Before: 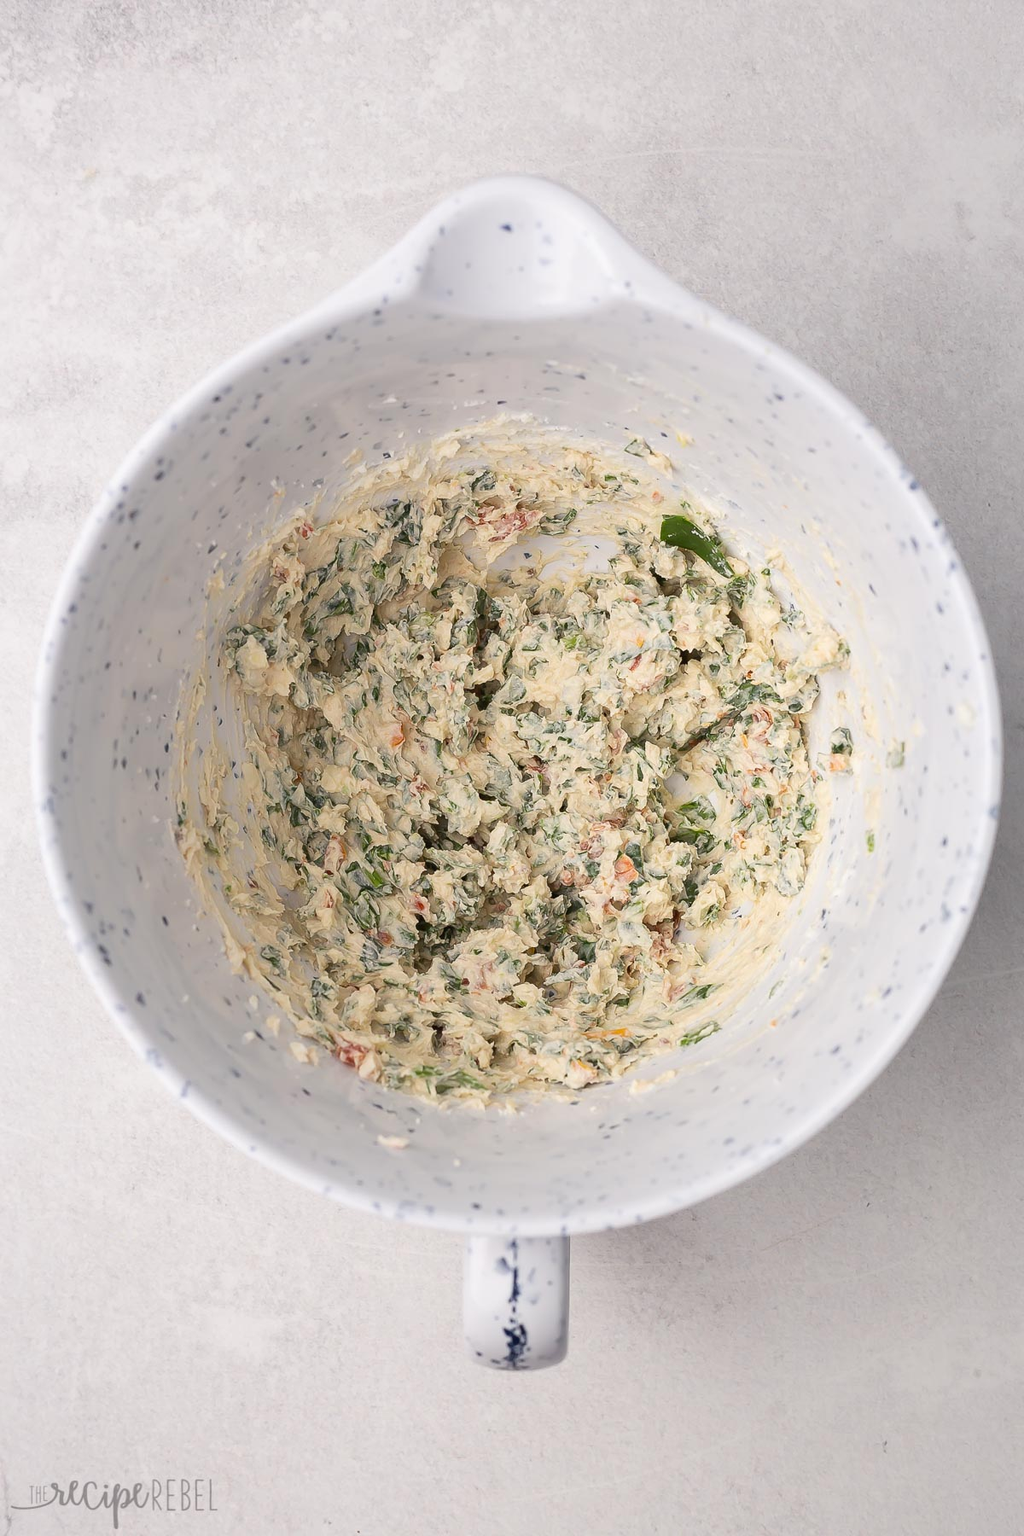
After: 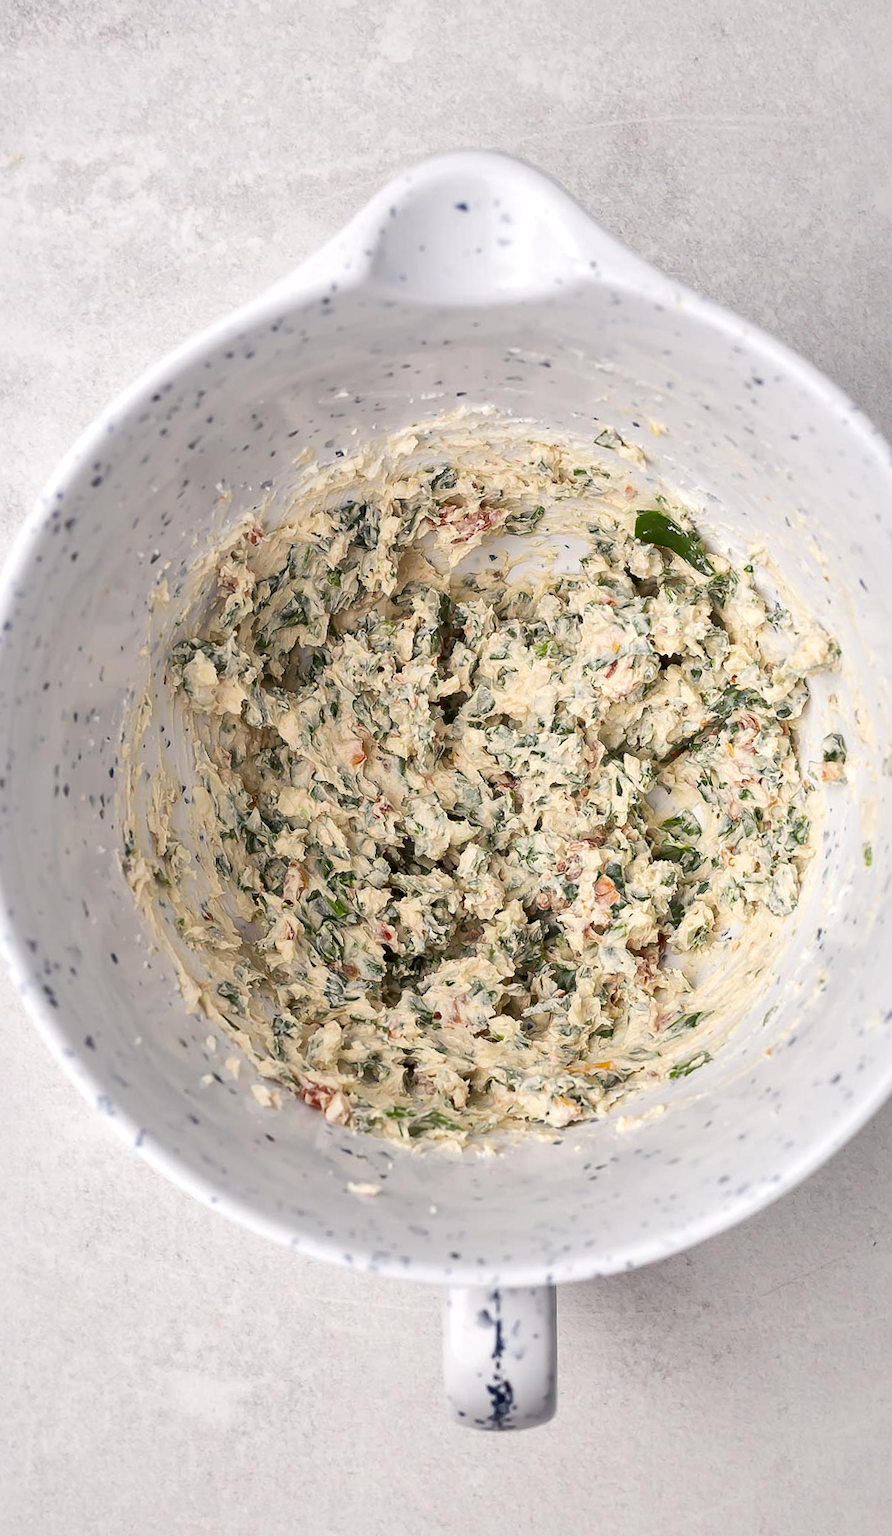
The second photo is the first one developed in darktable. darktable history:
crop and rotate: angle 1.39°, left 4.517%, top 0.601%, right 11.162%, bottom 2.693%
local contrast: mode bilateral grid, contrast 26, coarseness 61, detail 152%, midtone range 0.2
